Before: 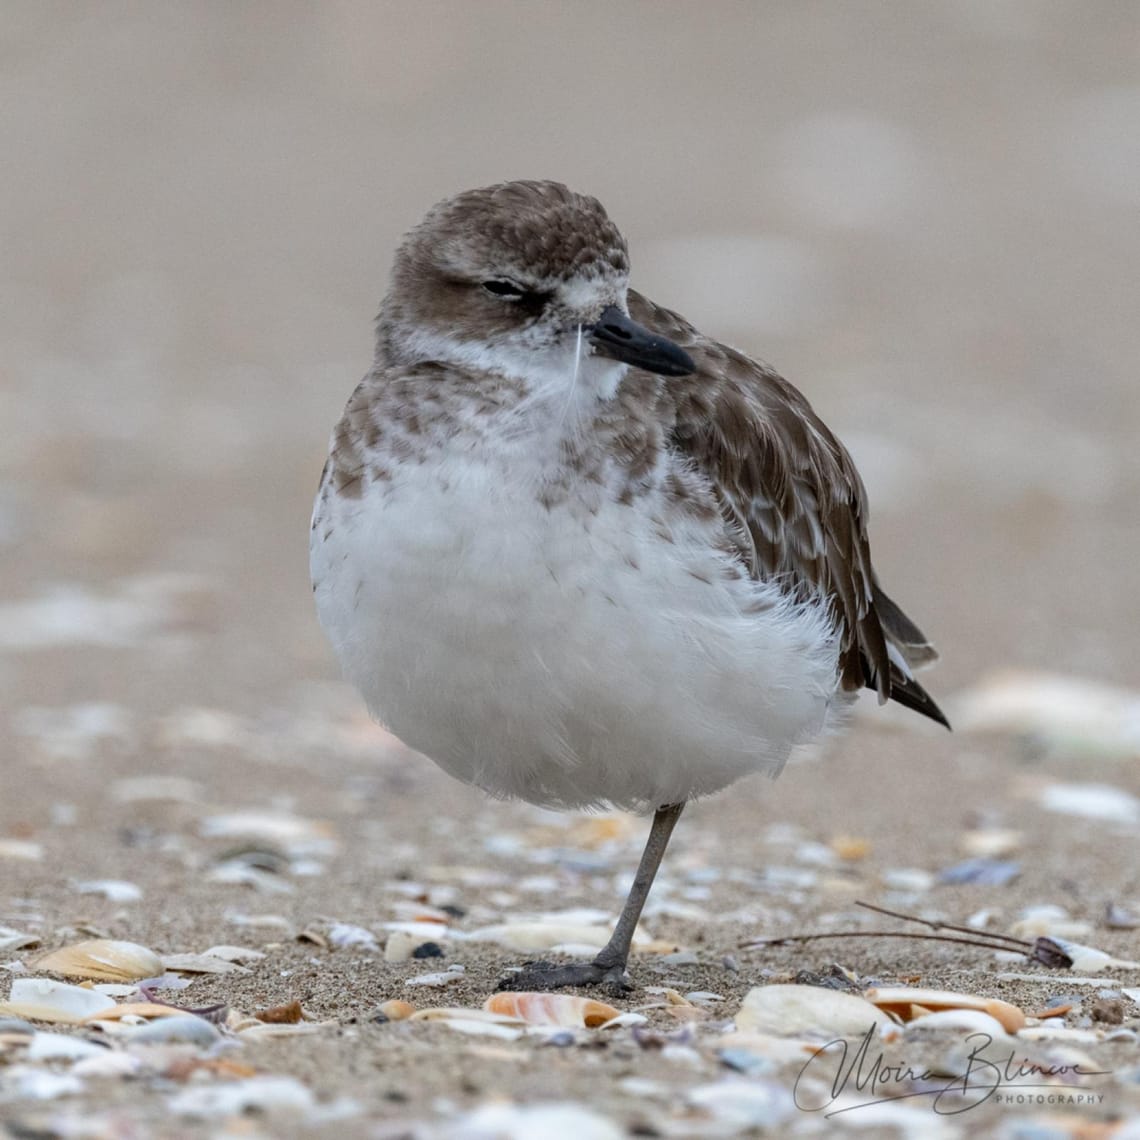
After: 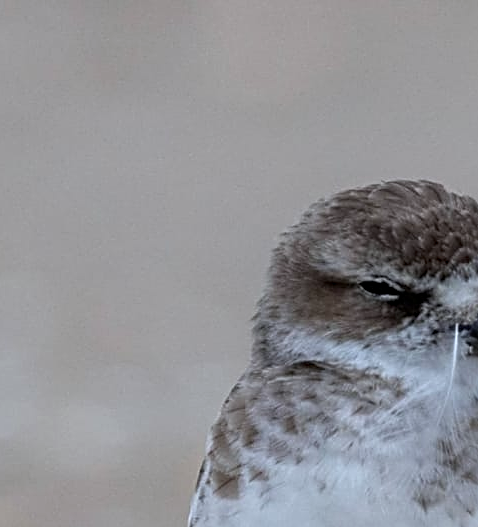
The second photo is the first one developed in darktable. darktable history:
crop and rotate: left 10.817%, top 0.062%, right 47.194%, bottom 53.626%
sharpen: radius 2.531, amount 0.628
base curve: curves: ch0 [(0, 0) (0.303, 0.277) (1, 1)]
color calibration: x 0.355, y 0.367, temperature 4700.38 K
